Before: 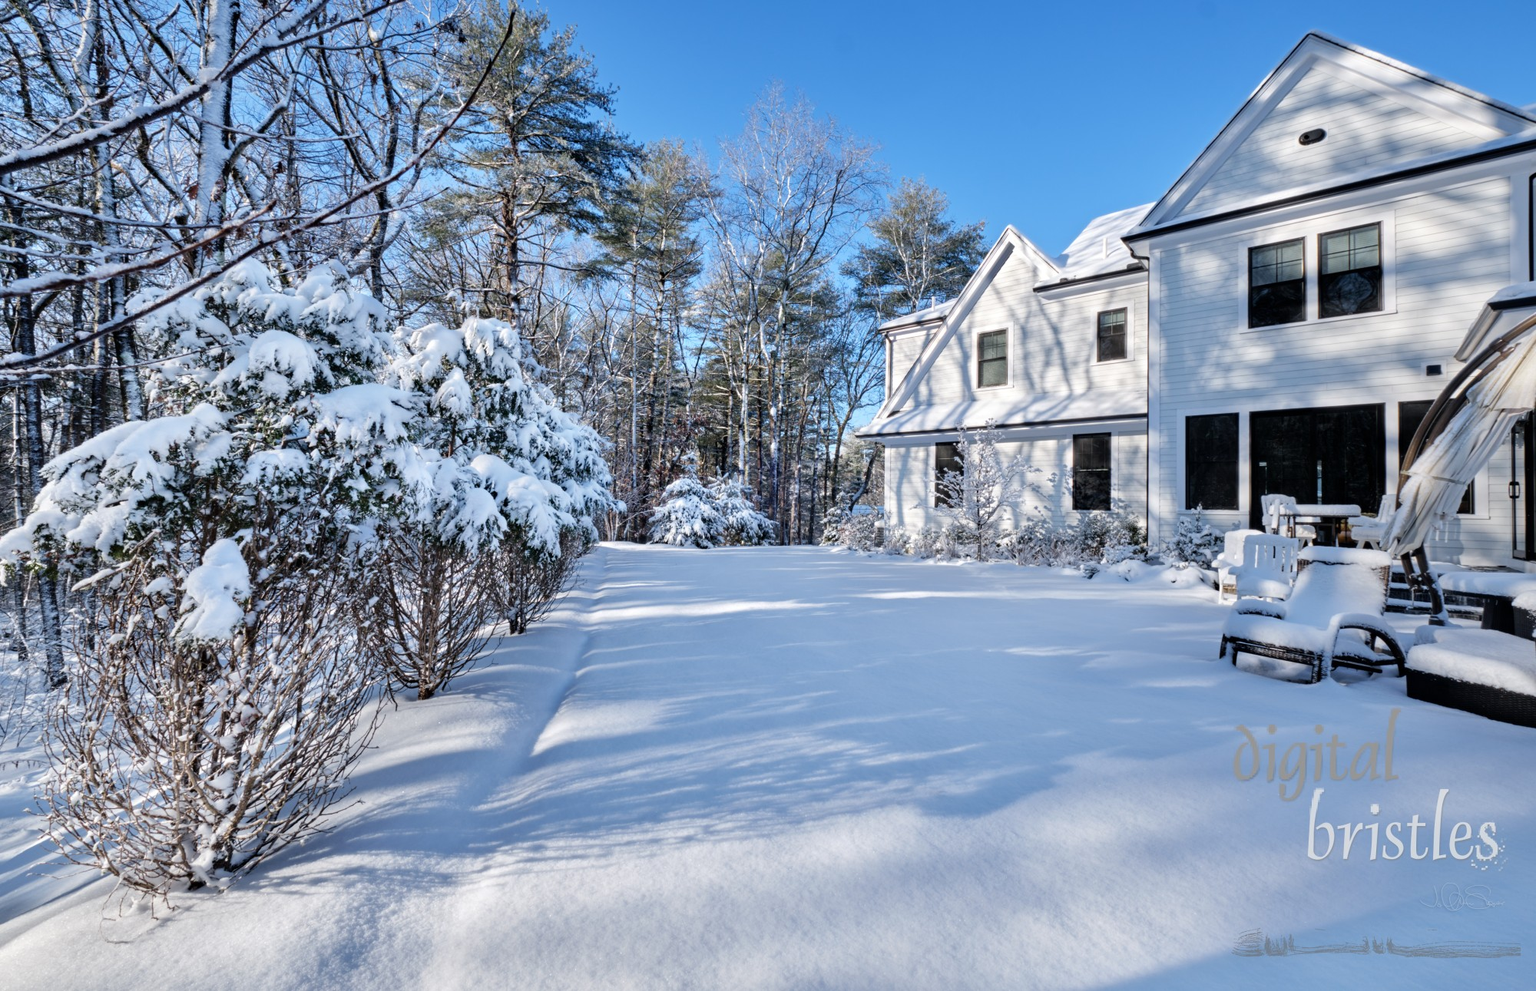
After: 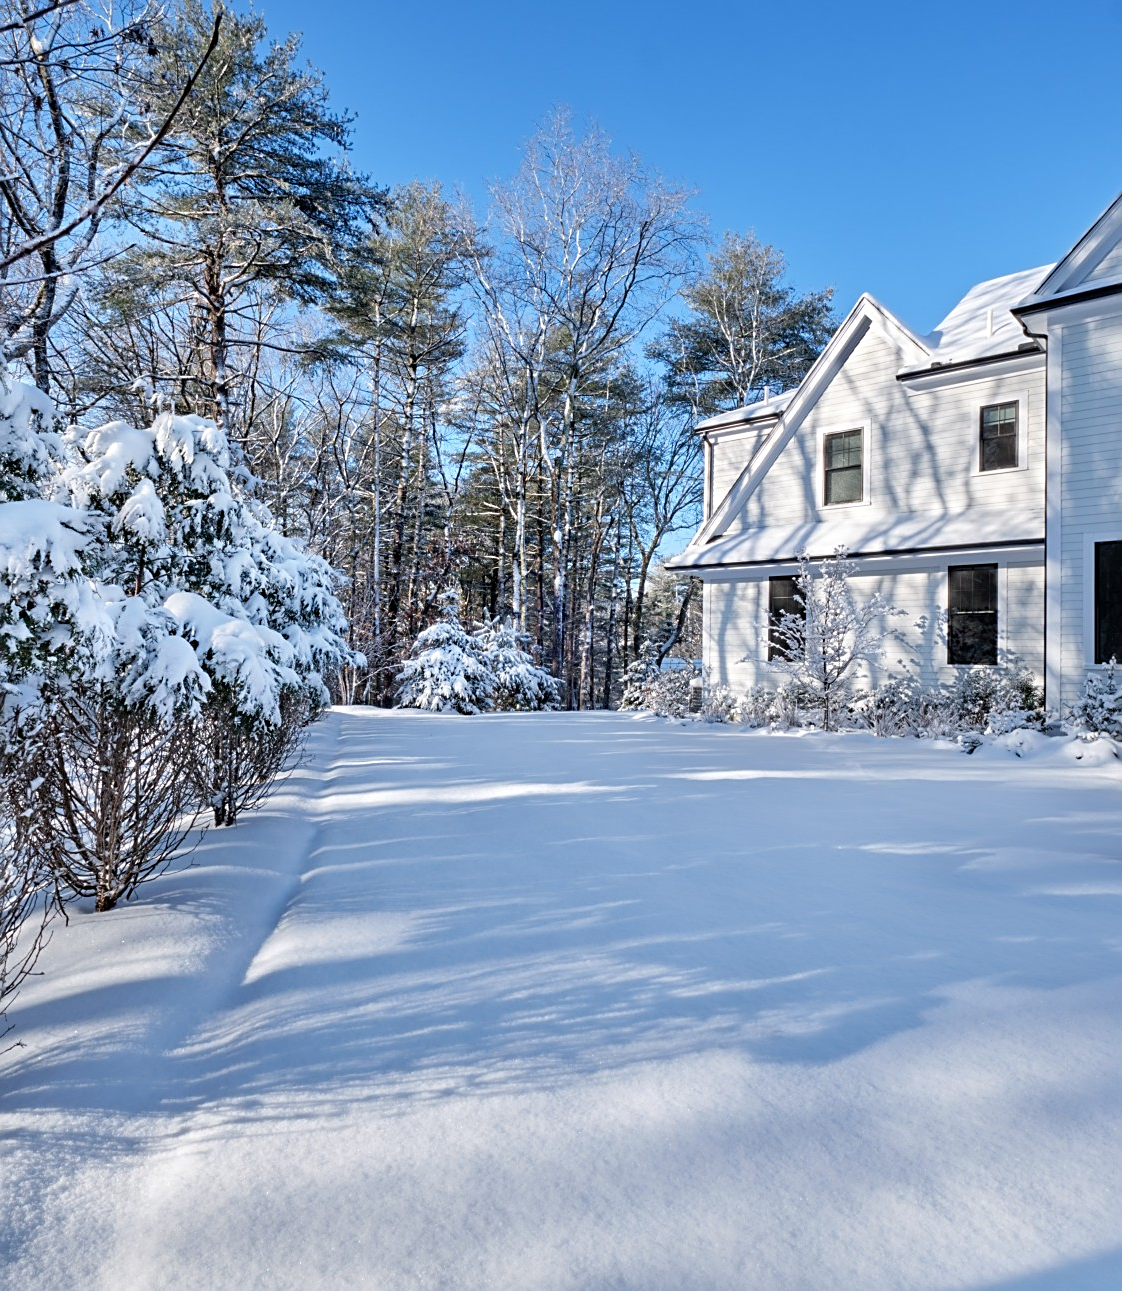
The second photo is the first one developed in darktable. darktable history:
crop and rotate: left 22.46%, right 21.409%
sharpen: on, module defaults
